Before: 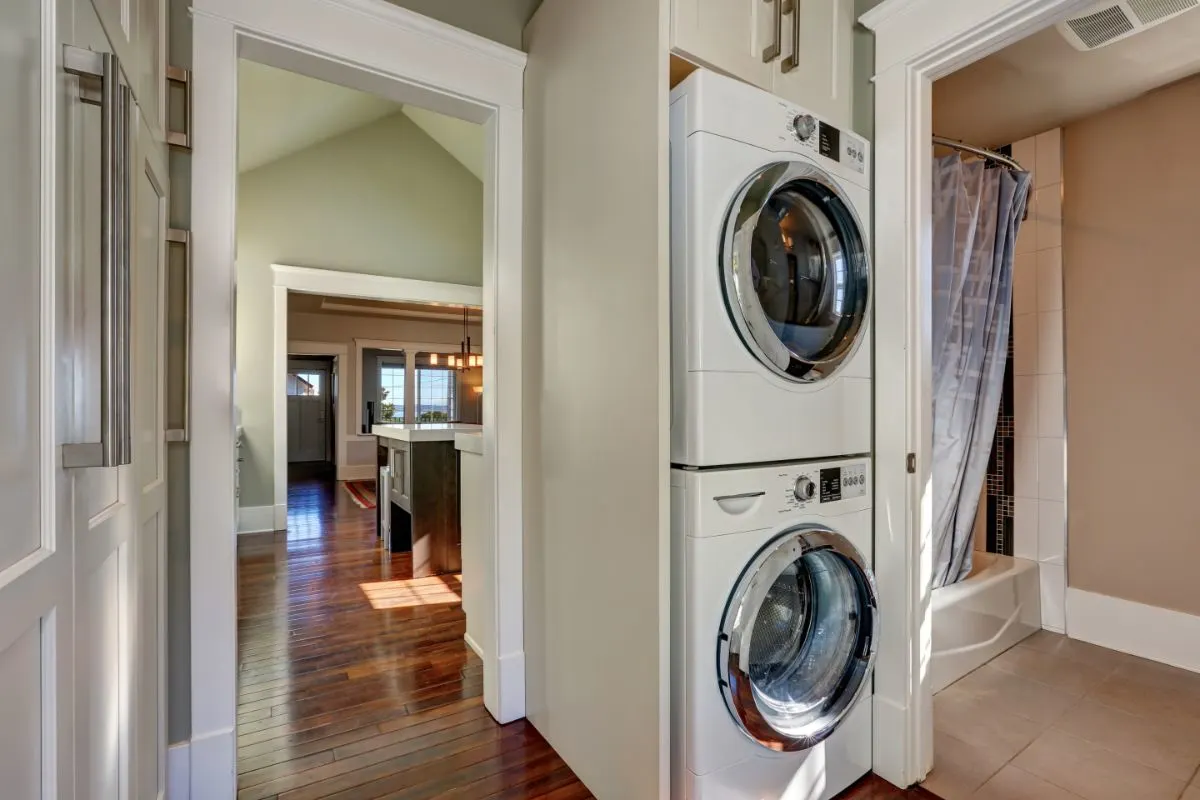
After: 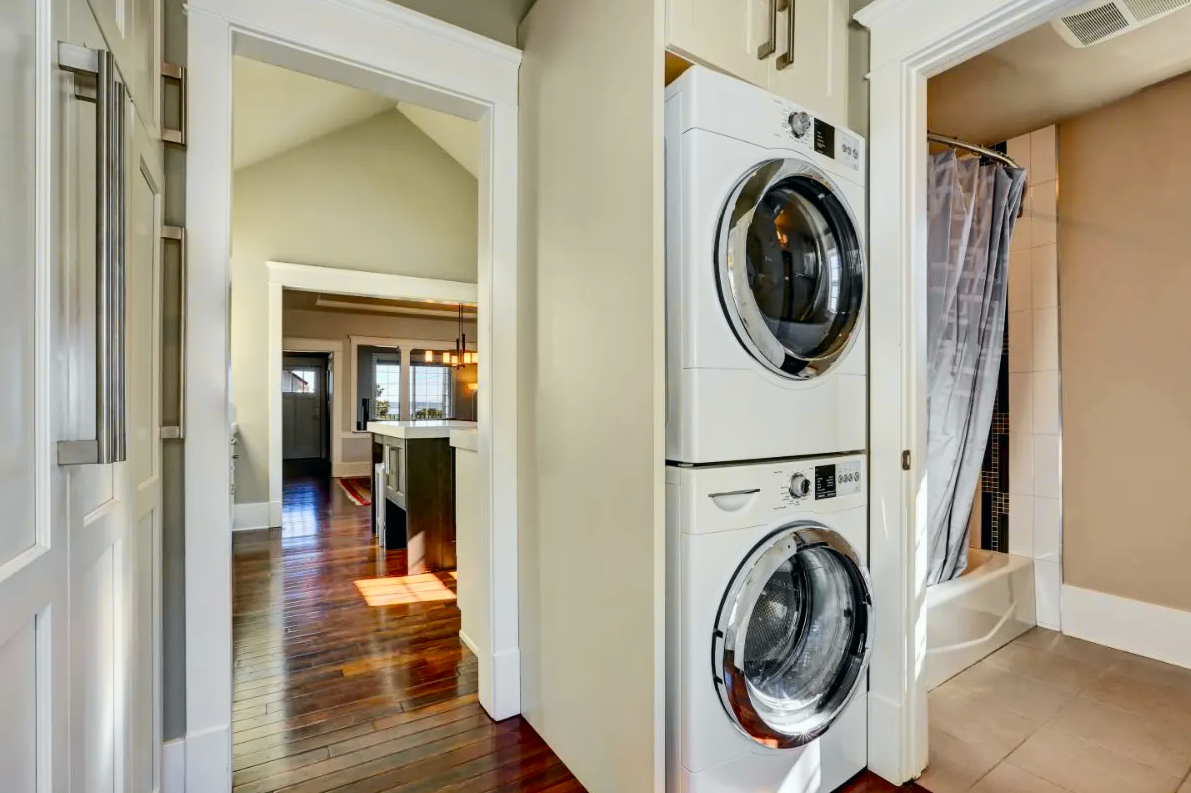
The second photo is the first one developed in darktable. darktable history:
crop: left 0.434%, top 0.485%, right 0.244%, bottom 0.386%
tone curve: curves: ch0 [(0, 0) (0.071, 0.06) (0.253, 0.242) (0.437, 0.498) (0.55, 0.644) (0.657, 0.749) (0.823, 0.876) (1, 0.99)]; ch1 [(0, 0) (0.346, 0.307) (0.408, 0.369) (0.453, 0.457) (0.476, 0.489) (0.502, 0.493) (0.521, 0.515) (0.537, 0.531) (0.612, 0.641) (0.676, 0.728) (1, 1)]; ch2 [(0, 0) (0.346, 0.34) (0.434, 0.46) (0.485, 0.494) (0.5, 0.494) (0.511, 0.504) (0.537, 0.551) (0.579, 0.599) (0.625, 0.686) (1, 1)], color space Lab, independent channels, preserve colors none
